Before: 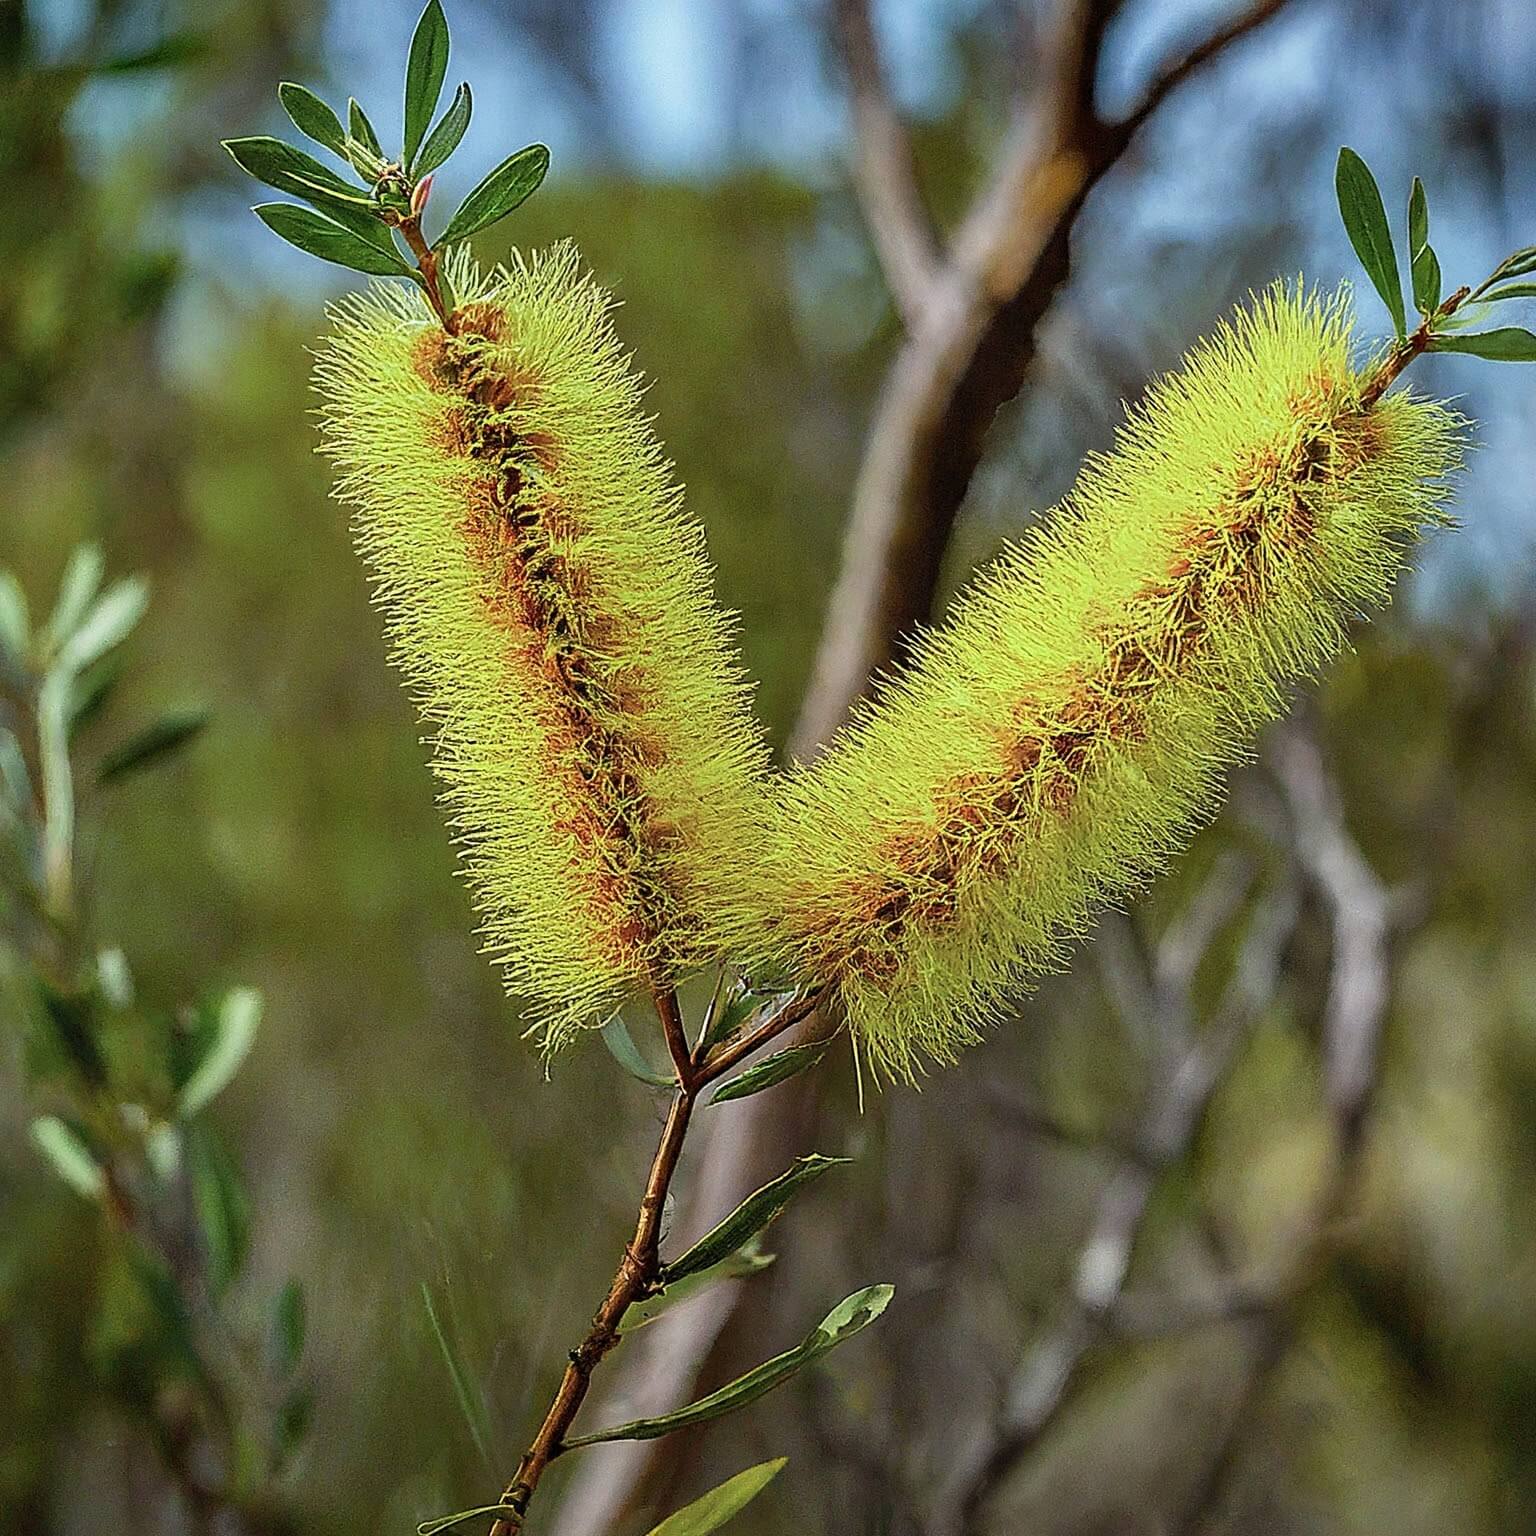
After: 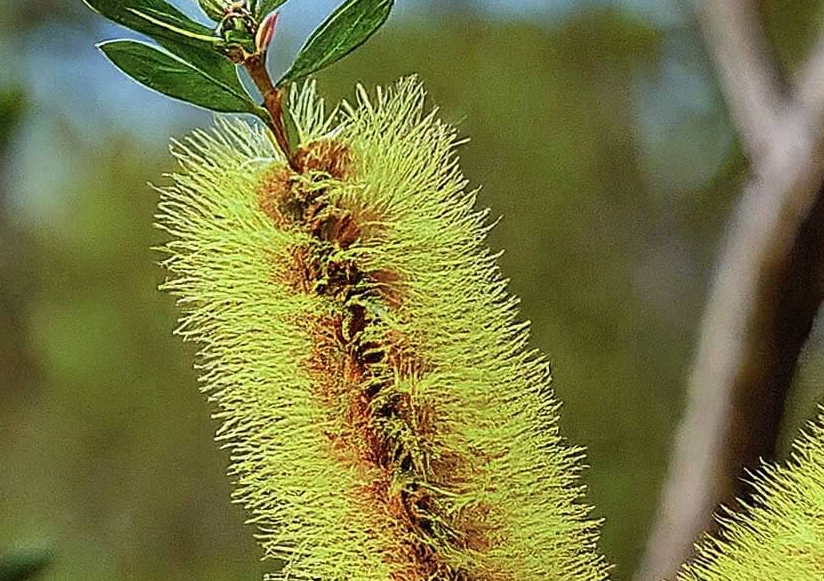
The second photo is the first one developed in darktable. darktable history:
crop: left 10.121%, top 10.631%, right 36.218%, bottom 51.526%
